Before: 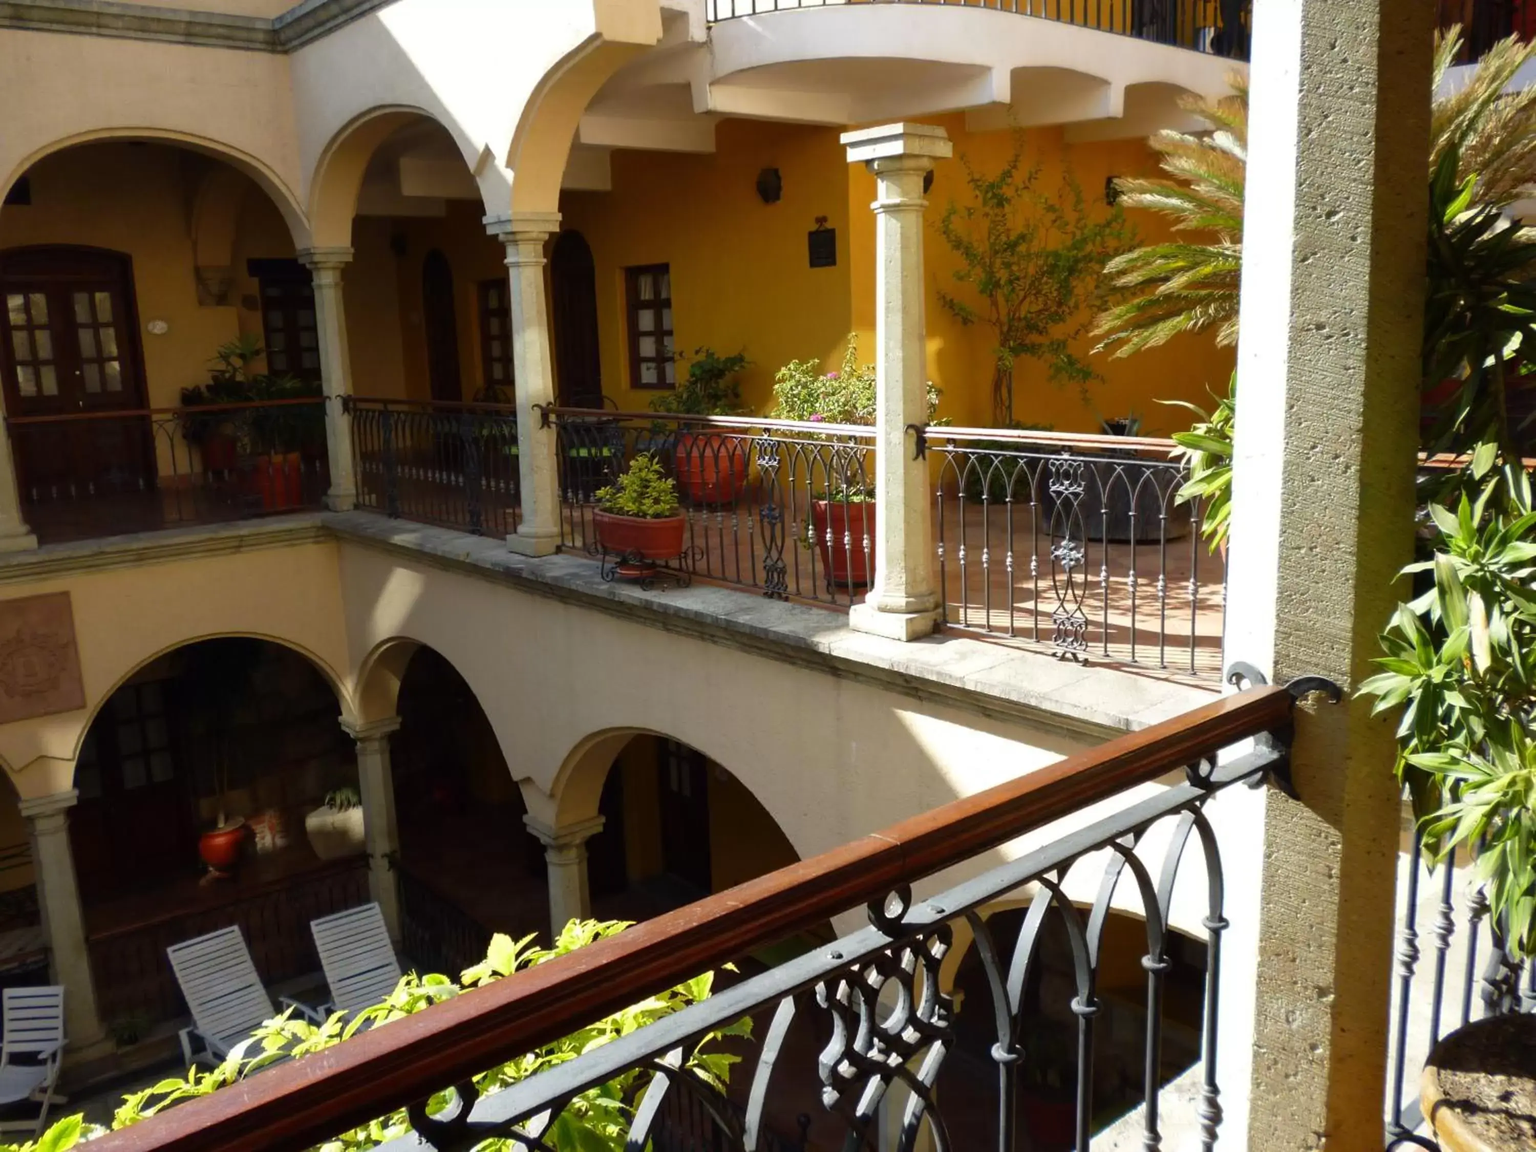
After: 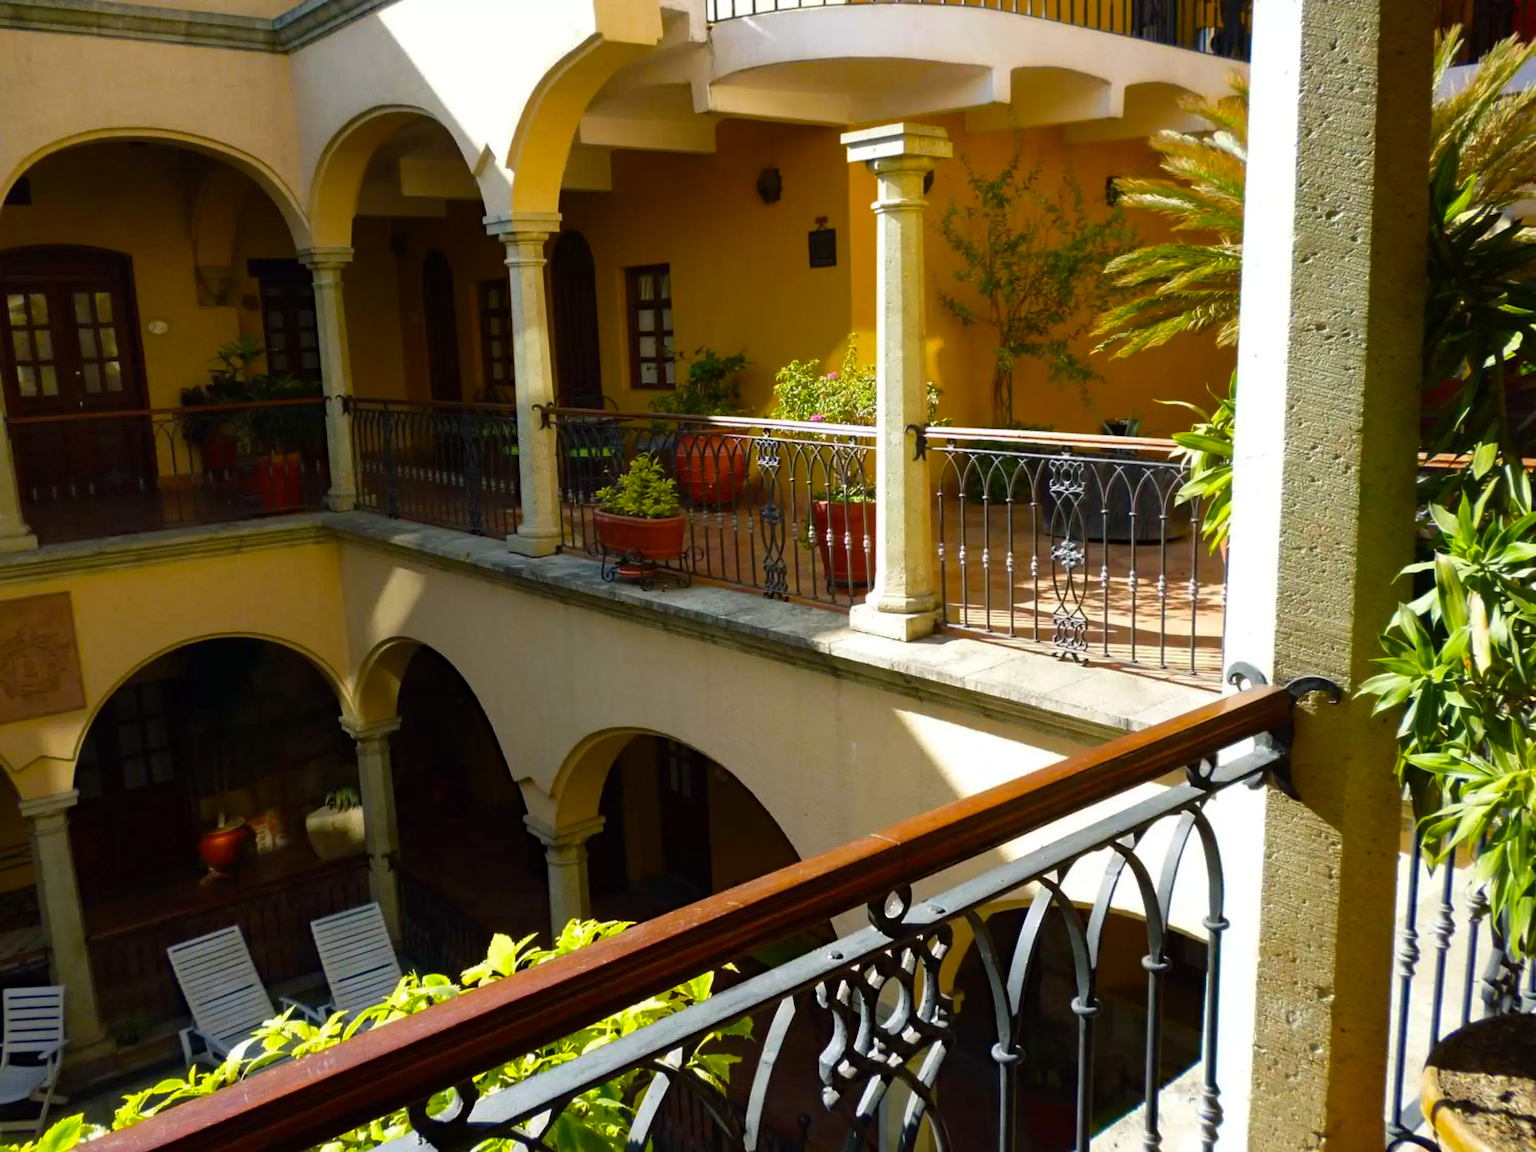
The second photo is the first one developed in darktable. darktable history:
haze removal: adaptive false
color balance rgb: shadows lift › luminance -7.474%, shadows lift › chroma 2.09%, shadows lift › hue 165.02°, perceptual saturation grading › global saturation 25.645%, global vibrance 19.345%
